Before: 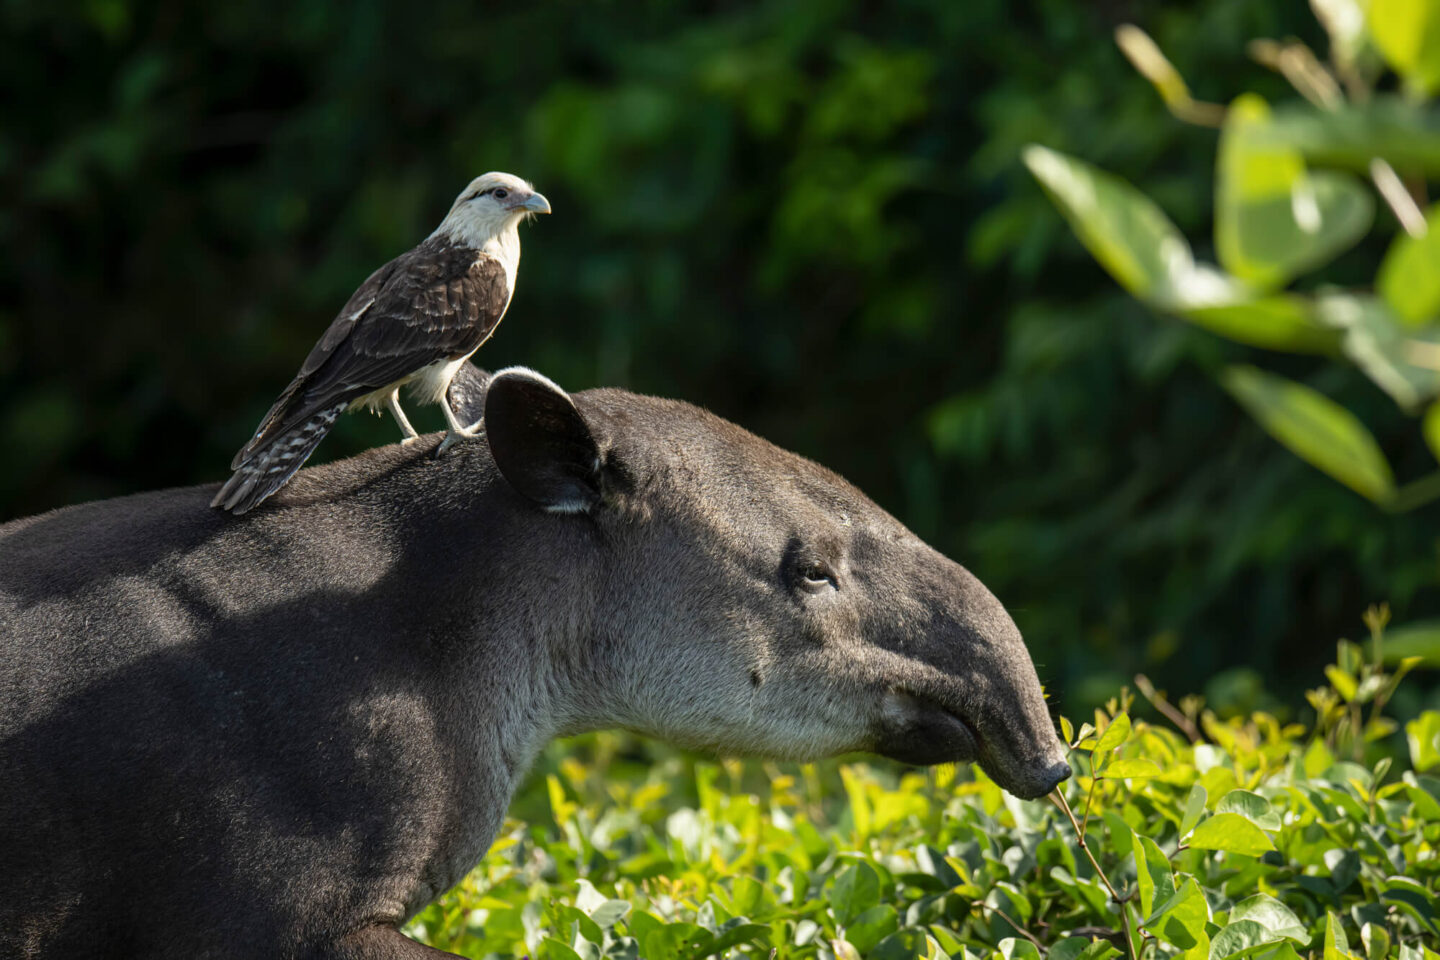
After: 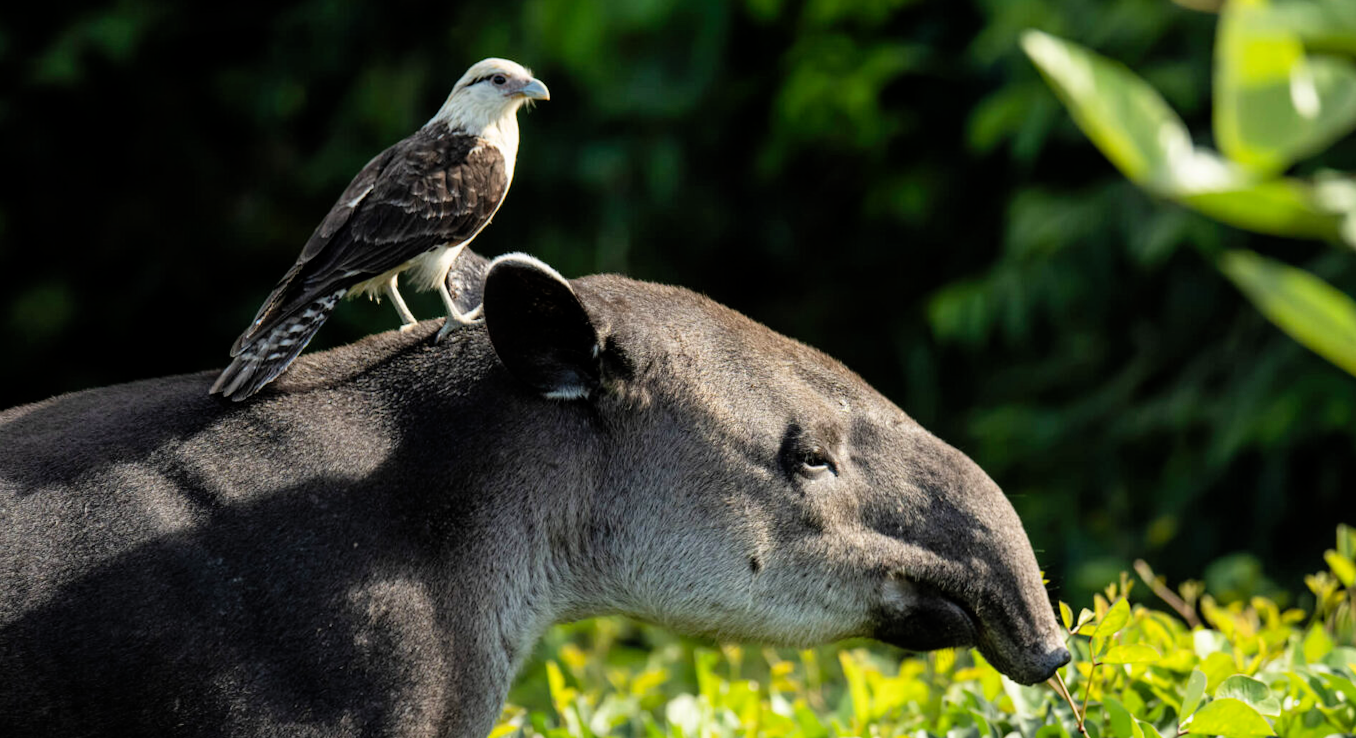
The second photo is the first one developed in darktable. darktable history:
filmic rgb: middle gray luminance 9.11%, black relative exposure -10.61 EV, white relative exposure 3.43 EV, target black luminance 0%, hardness 5.94, latitude 59.62%, contrast 1.087, highlights saturation mix 3.59%, shadows ↔ highlights balance 29.4%, iterations of high-quality reconstruction 0
crop and rotate: angle 0.09°, top 11.812%, right 5.556%, bottom 11.128%
levels: levels [0, 0.435, 0.917]
